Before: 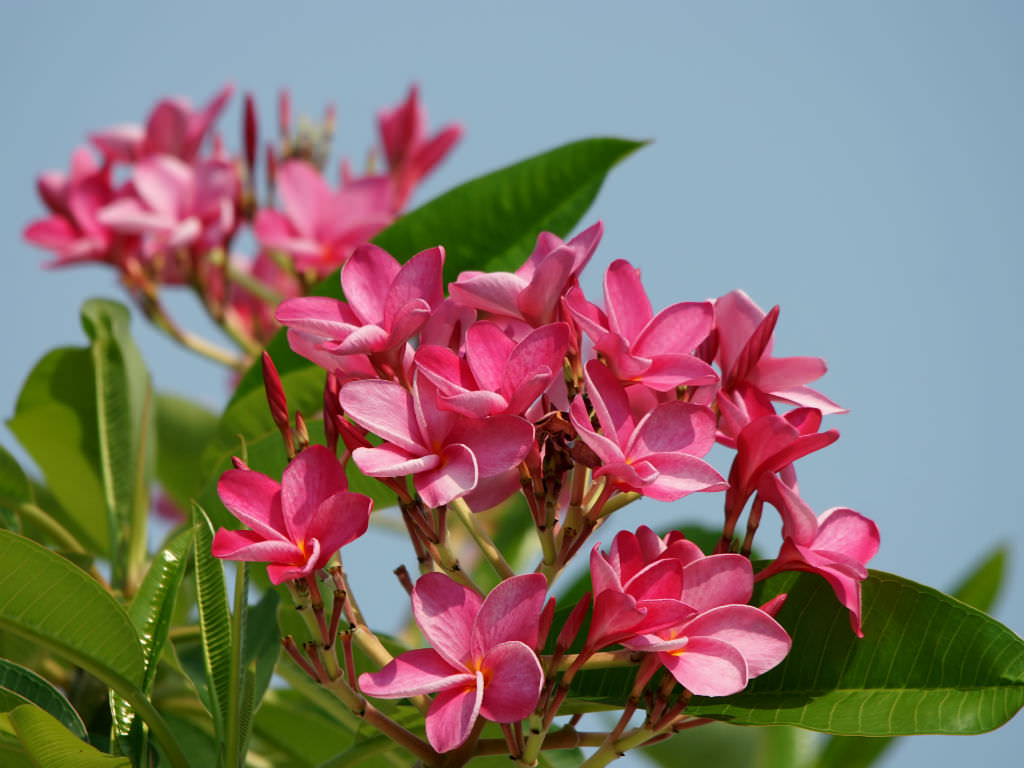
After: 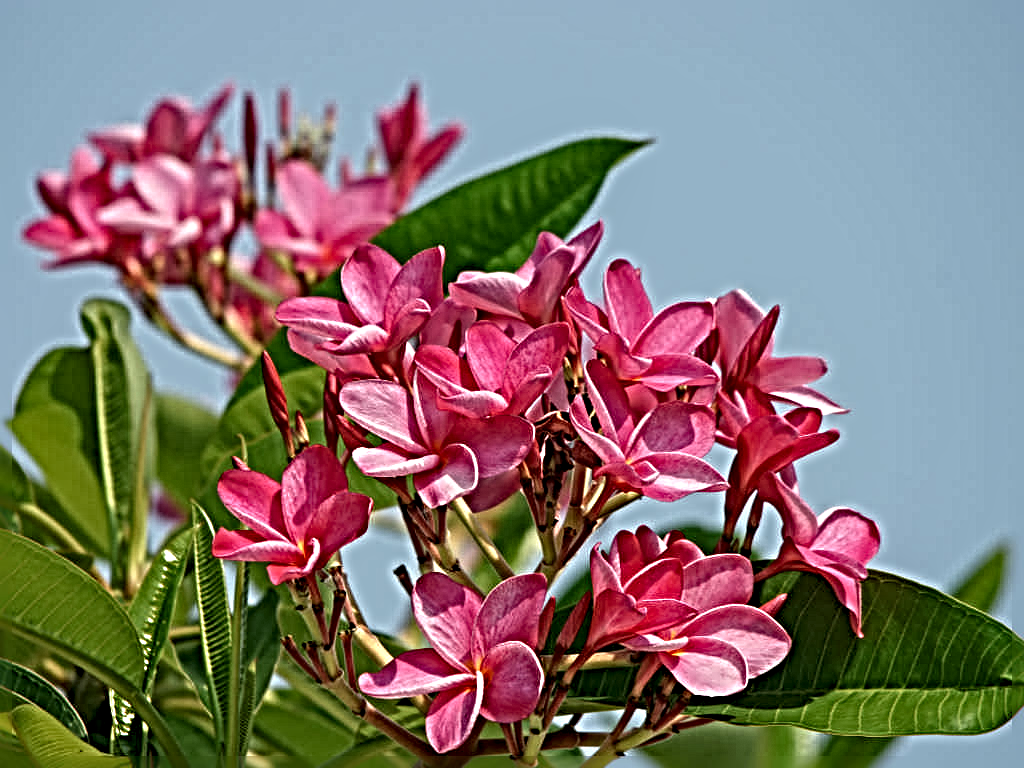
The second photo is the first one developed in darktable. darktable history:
local contrast: on, module defaults
sharpen: radius 6.3, amount 1.8, threshold 0
